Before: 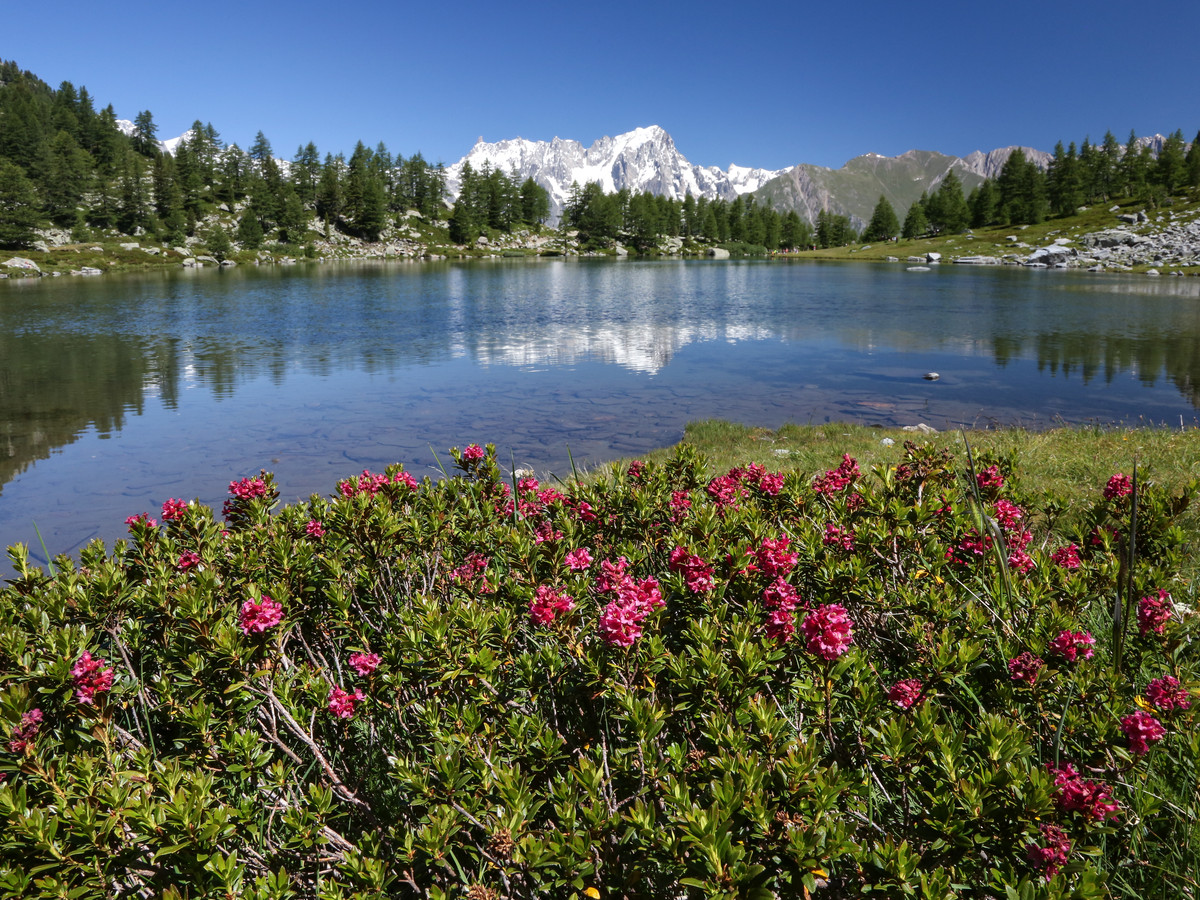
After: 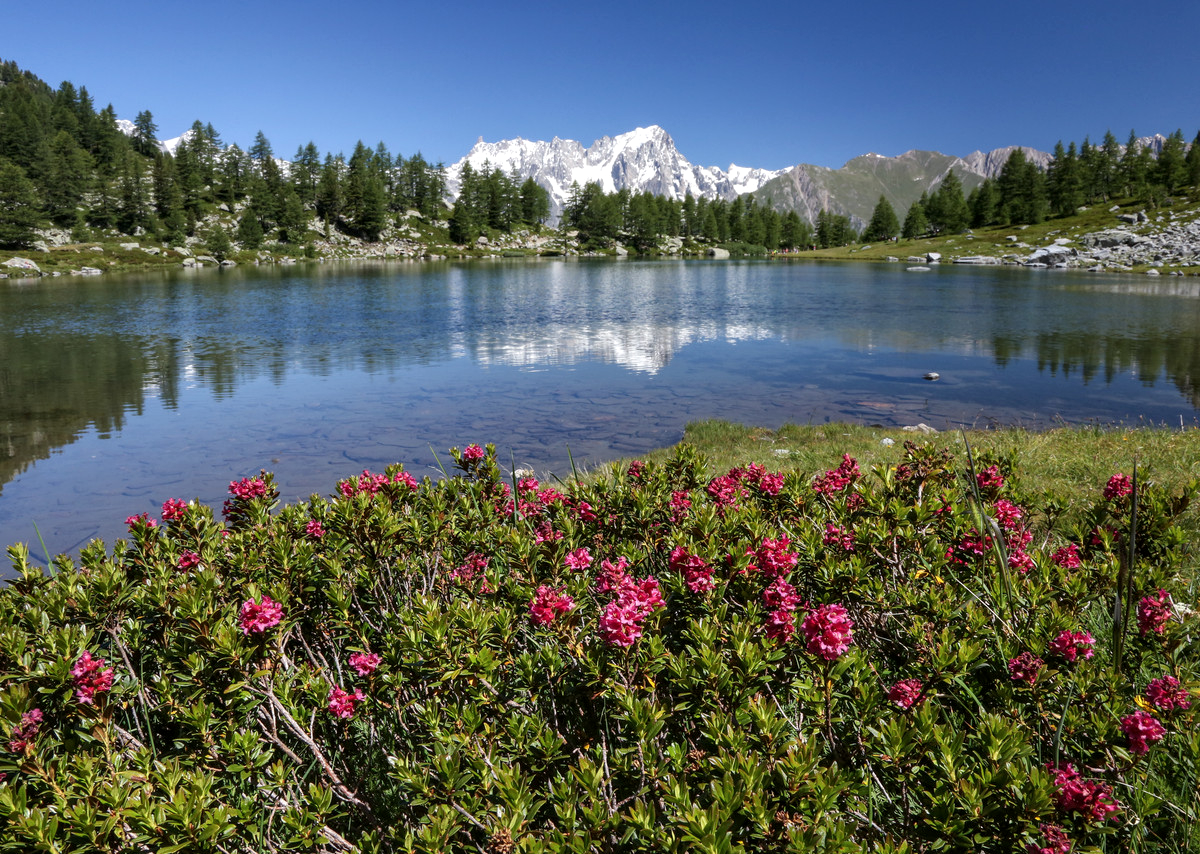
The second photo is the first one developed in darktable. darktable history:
crop and rotate: top 0%, bottom 5.097%
local contrast: highlights 100%, shadows 100%, detail 120%, midtone range 0.2
